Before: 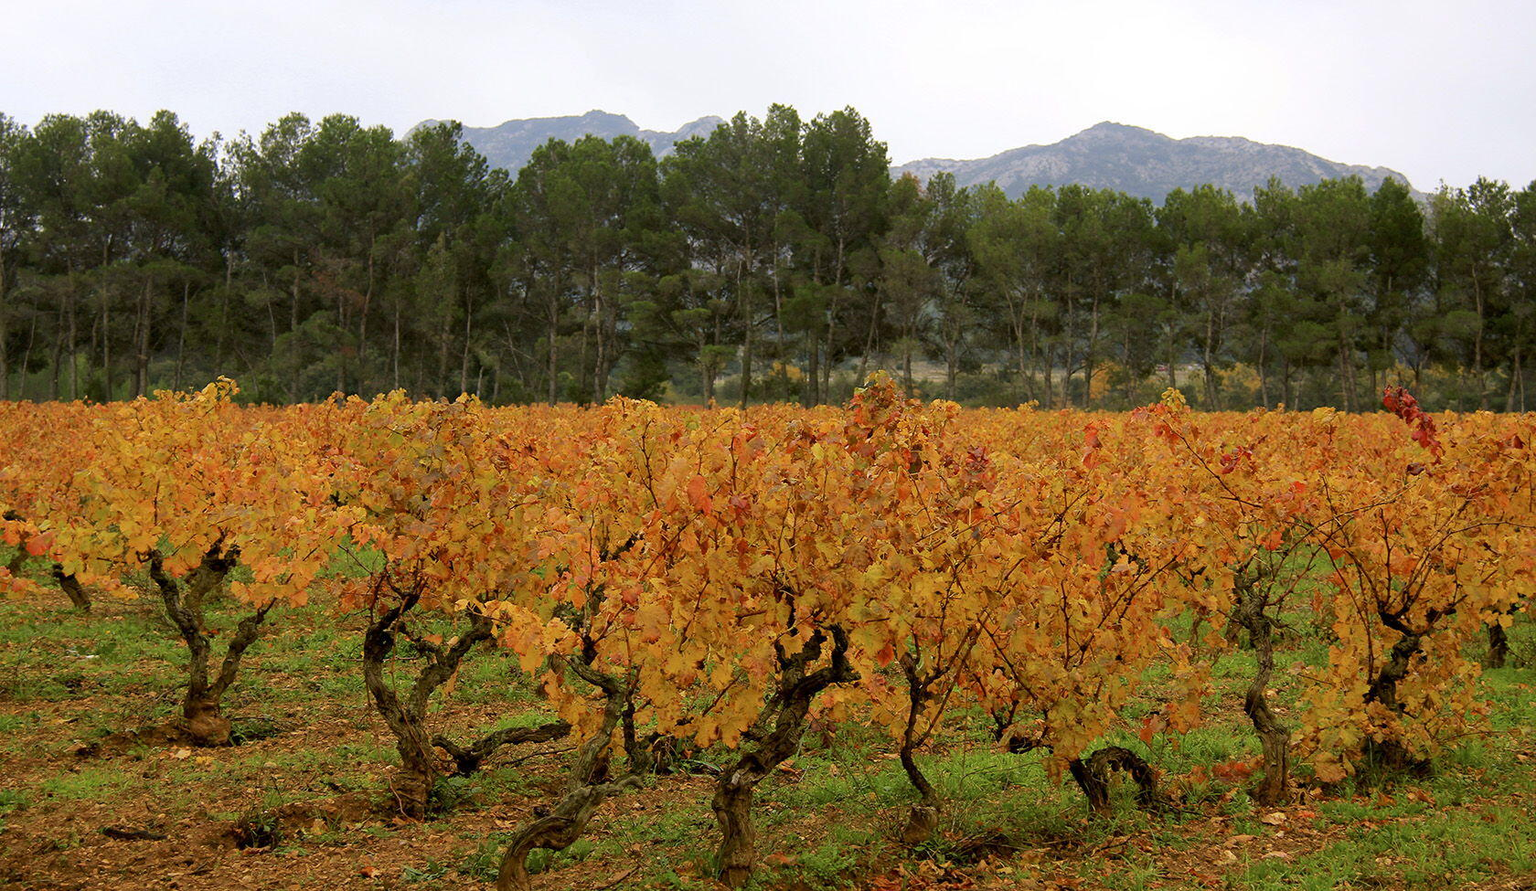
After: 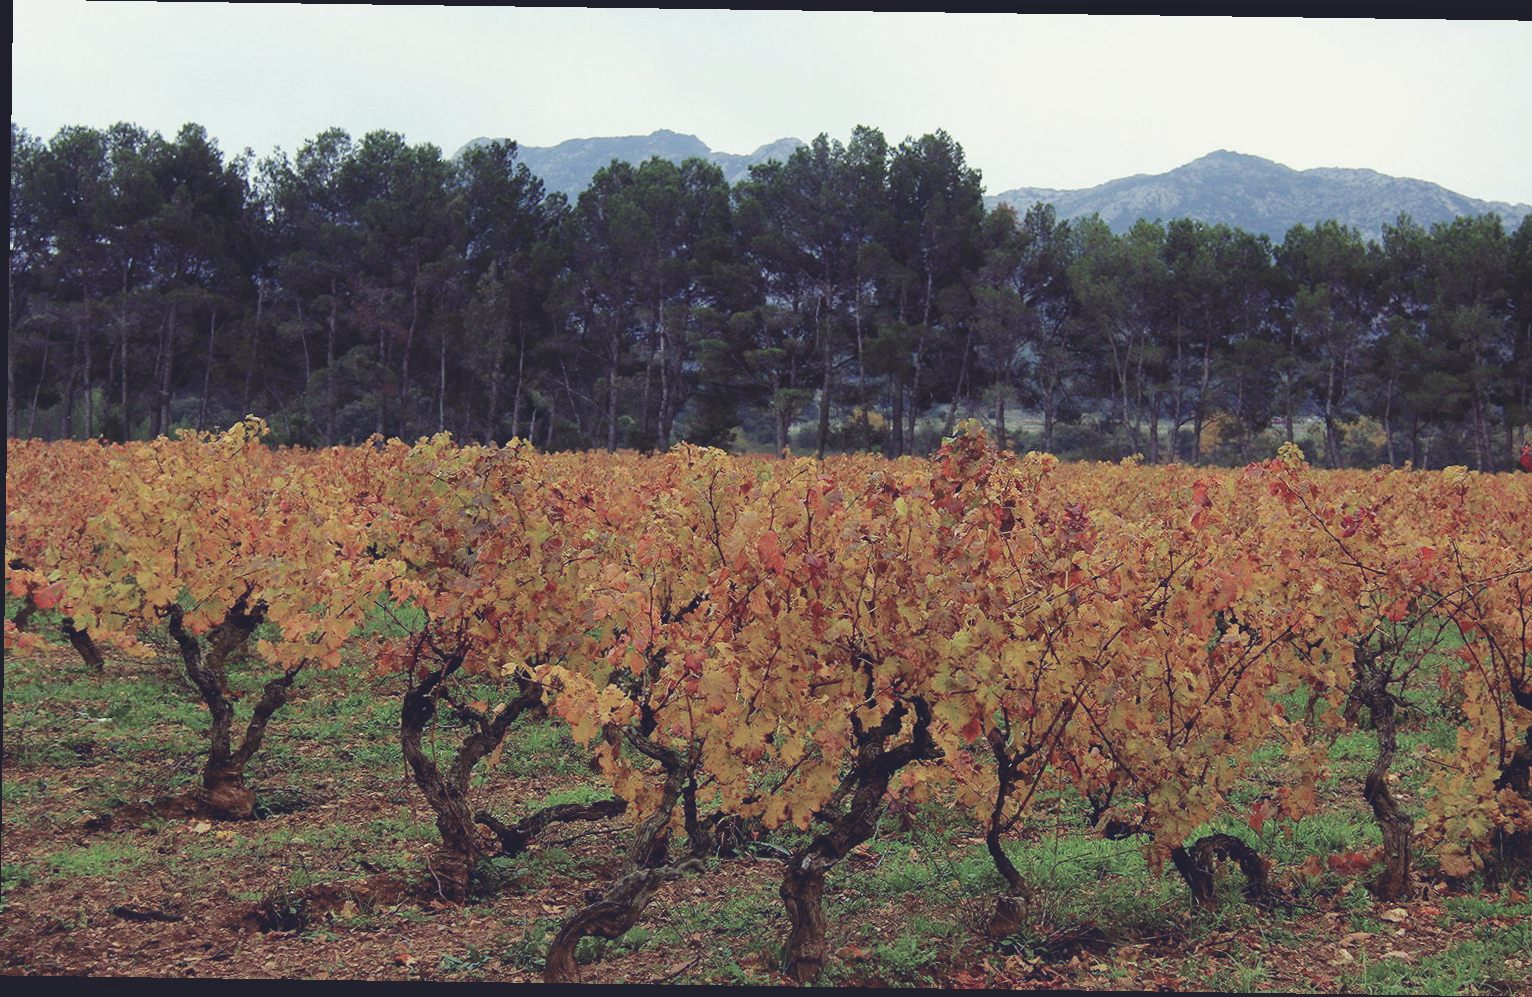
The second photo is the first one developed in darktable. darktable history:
shadows and highlights: radius 125.46, shadows 30.51, highlights -30.51, low approximation 0.01, soften with gaussian
lowpass: radius 0.1, contrast 0.85, saturation 1.1, unbound 0
rgb curve: curves: ch0 [(0, 0.186) (0.314, 0.284) (0.576, 0.466) (0.805, 0.691) (0.936, 0.886)]; ch1 [(0, 0.186) (0.314, 0.284) (0.581, 0.534) (0.771, 0.746) (0.936, 0.958)]; ch2 [(0, 0.216) (0.275, 0.39) (1, 1)], mode RGB, independent channels, compensate middle gray true, preserve colors none
color correction: highlights a* 5.59, highlights b* 5.24, saturation 0.68
crop: right 9.509%, bottom 0.031%
rotate and perspective: rotation 0.8°, automatic cropping off
color calibration: x 0.342, y 0.355, temperature 5146 K
tone curve: curves: ch0 [(0, 0) (0.003, 0) (0.011, 0.002) (0.025, 0.004) (0.044, 0.007) (0.069, 0.015) (0.1, 0.025) (0.136, 0.04) (0.177, 0.09) (0.224, 0.152) (0.277, 0.239) (0.335, 0.335) (0.399, 0.43) (0.468, 0.524) (0.543, 0.621) (0.623, 0.712) (0.709, 0.789) (0.801, 0.871) (0.898, 0.951) (1, 1)], preserve colors none
